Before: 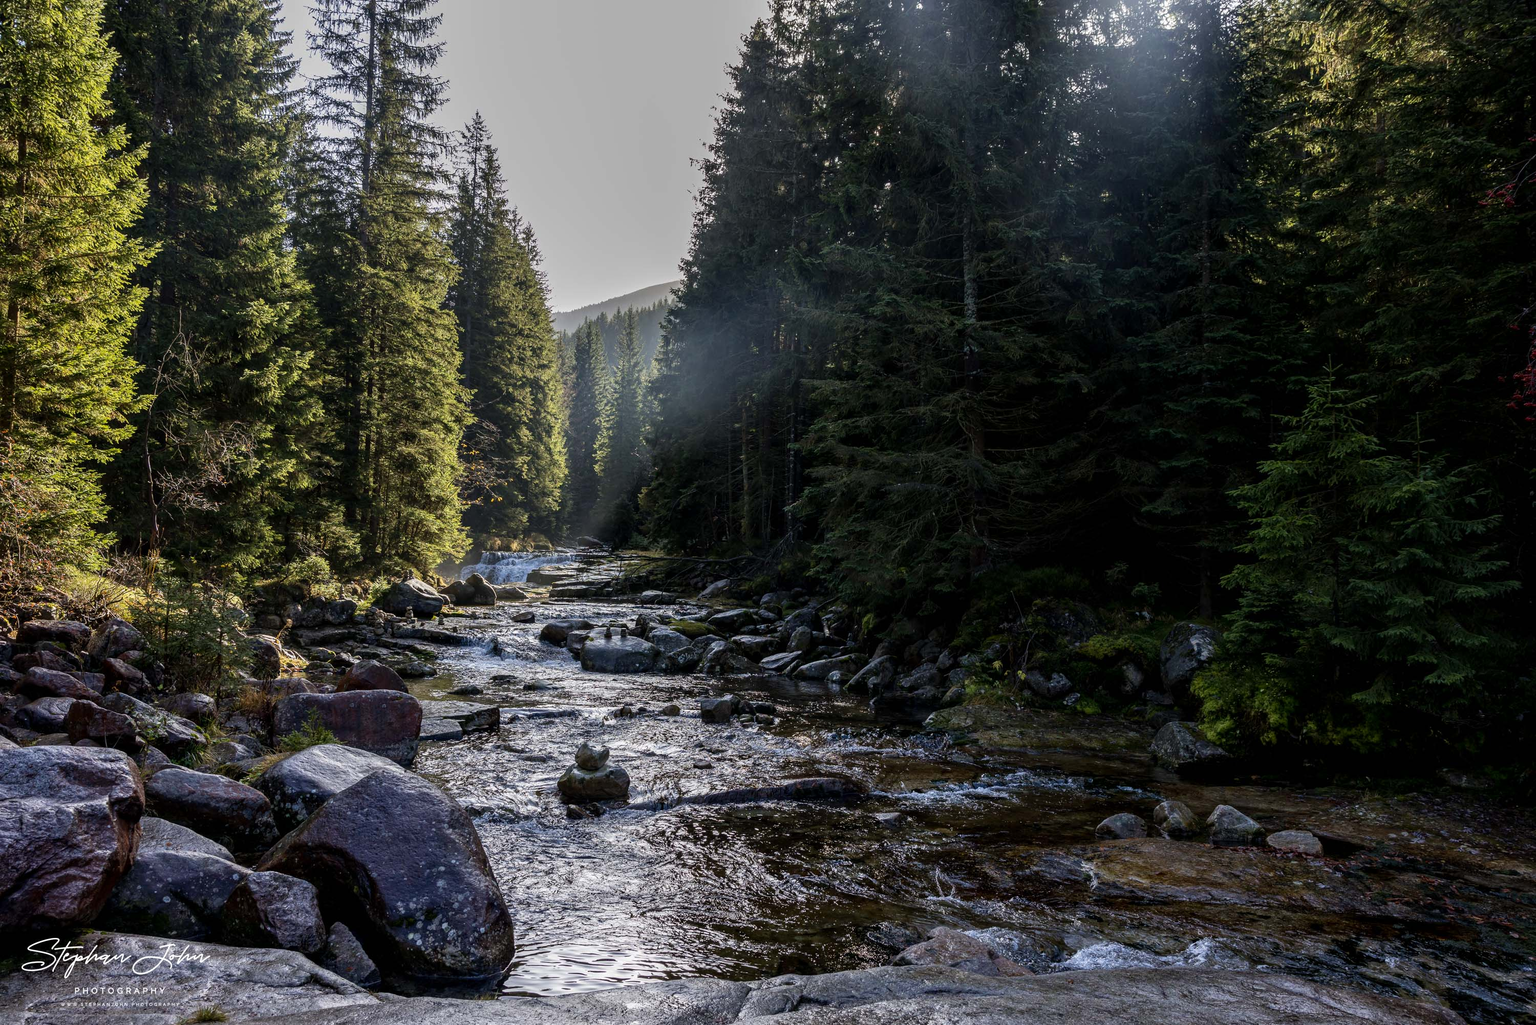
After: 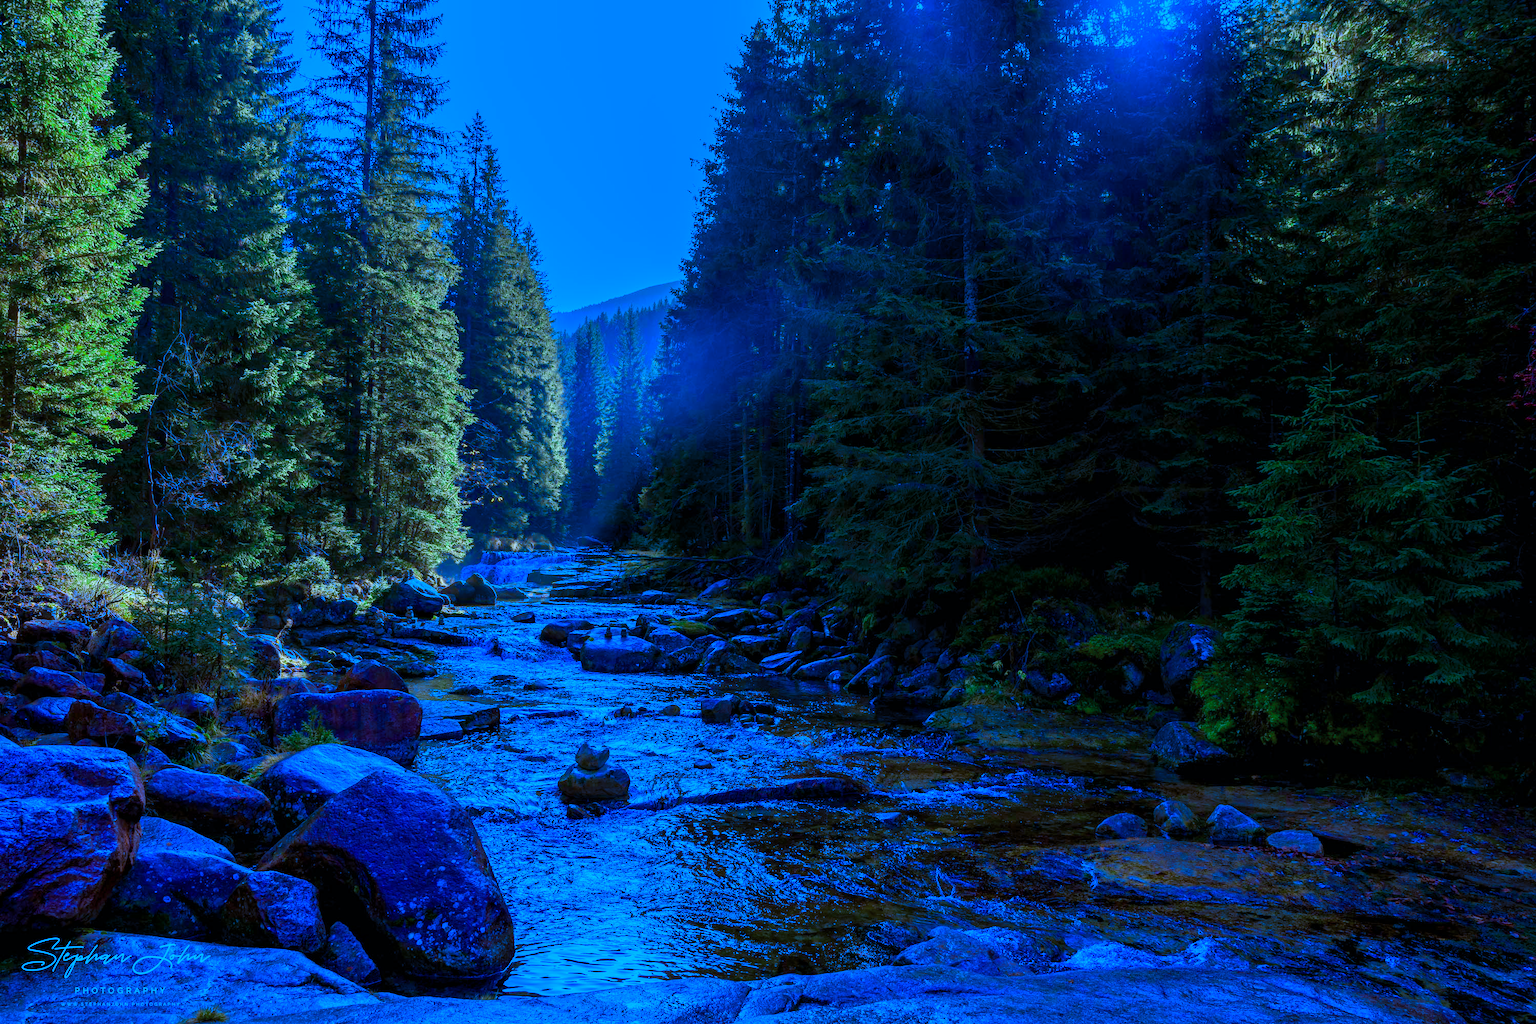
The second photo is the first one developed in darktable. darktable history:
color balance rgb: linear chroma grading › global chroma 25%, perceptual saturation grading › global saturation 45%, perceptual saturation grading › highlights -50%, perceptual saturation grading › shadows 30%, perceptual brilliance grading › global brilliance 18%, global vibrance 40%
white balance: red 0.766, blue 1.537
vibrance: on, module defaults
color zones: curves: ch0 [(0, 0.5) (0.125, 0.4) (0.25, 0.5) (0.375, 0.4) (0.5, 0.4) (0.625, 0.35) (0.75, 0.35) (0.875, 0.5)]; ch1 [(0, 0.35) (0.125, 0.45) (0.25, 0.35) (0.375, 0.35) (0.5, 0.35) (0.625, 0.35) (0.75, 0.45) (0.875, 0.35)]; ch2 [(0, 0.6) (0.125, 0.5) (0.25, 0.5) (0.375, 0.6) (0.5, 0.6) (0.625, 0.5) (0.75, 0.5) (0.875, 0.5)]
